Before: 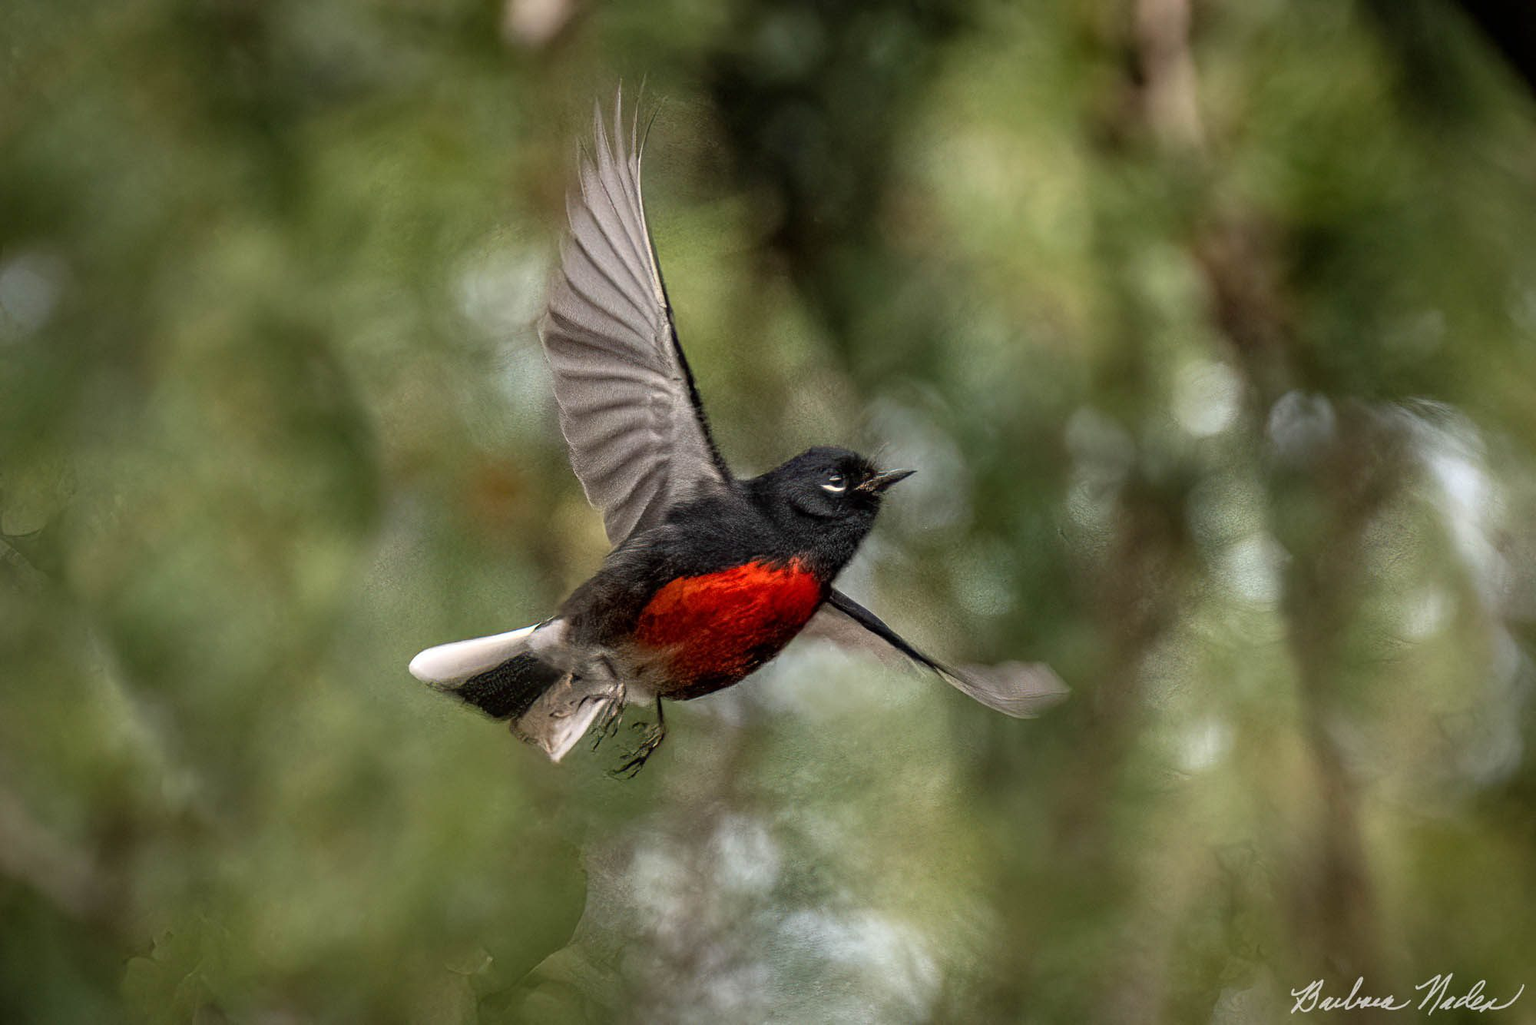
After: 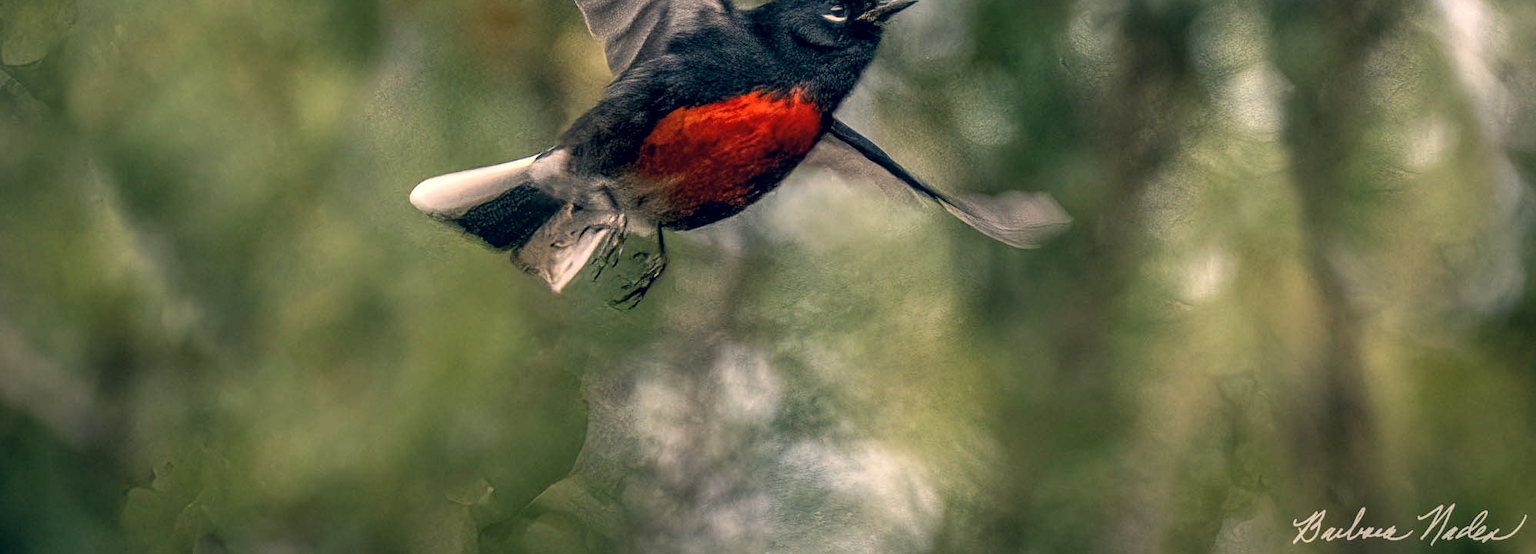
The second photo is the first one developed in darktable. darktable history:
color correction: highlights a* 10.37, highlights b* 14.05, shadows a* -9.87, shadows b* -14.87
local contrast: on, module defaults
tone equalizer: mask exposure compensation -0.495 EV
crop and rotate: top 45.939%, right 0.102%
